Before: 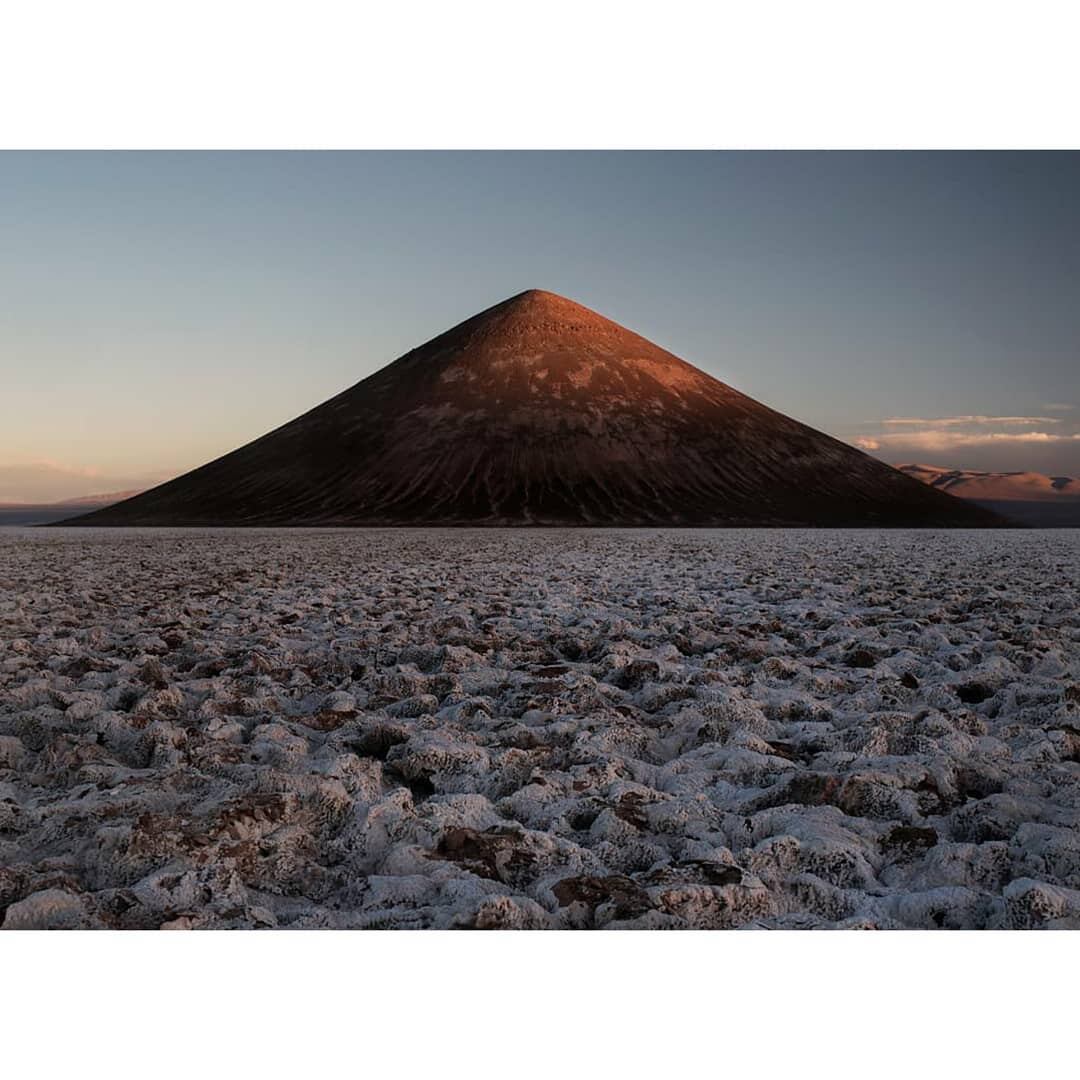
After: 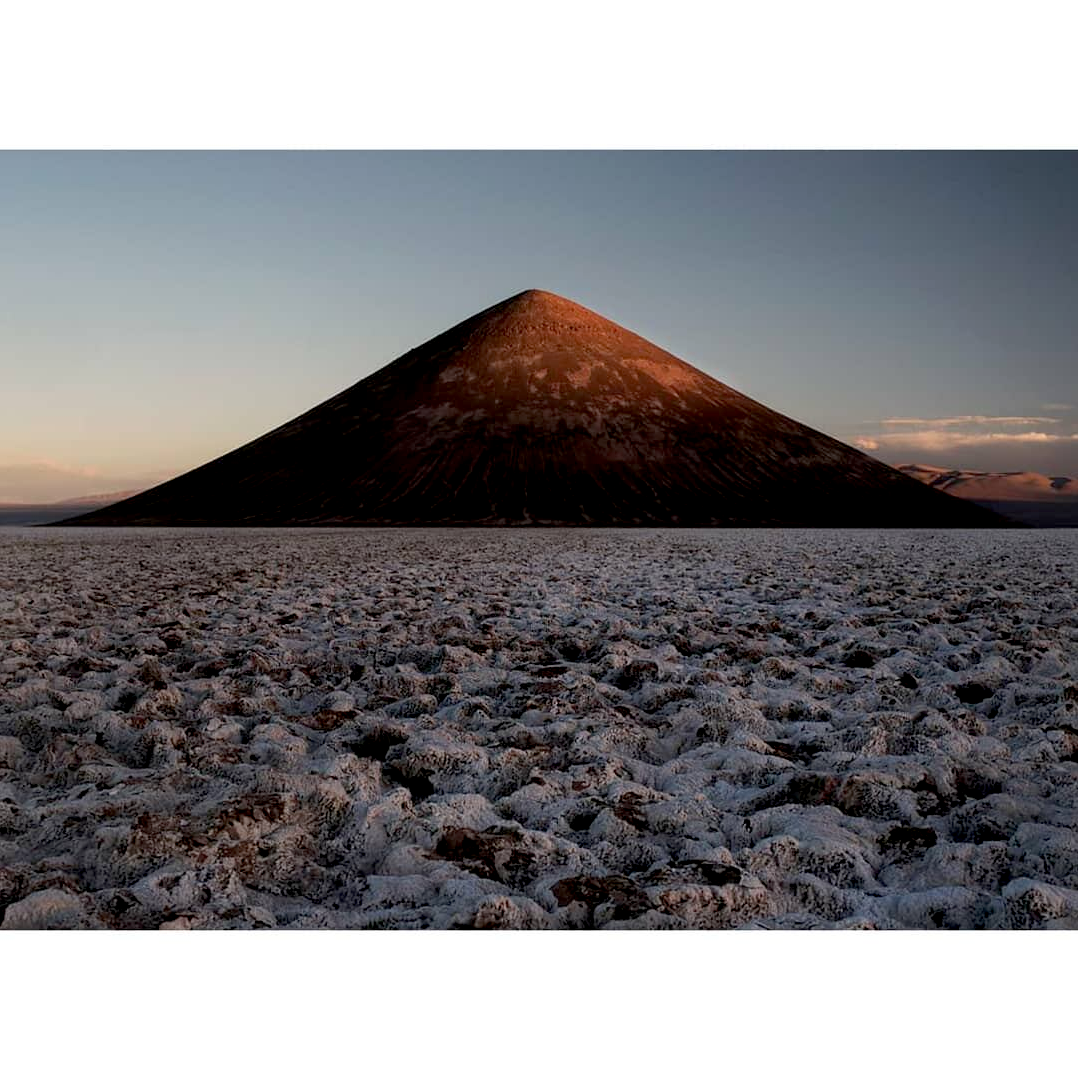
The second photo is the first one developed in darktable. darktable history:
crop: left 0.103%
exposure: black level correction 0.009, exposure 0.015 EV, compensate highlight preservation false
